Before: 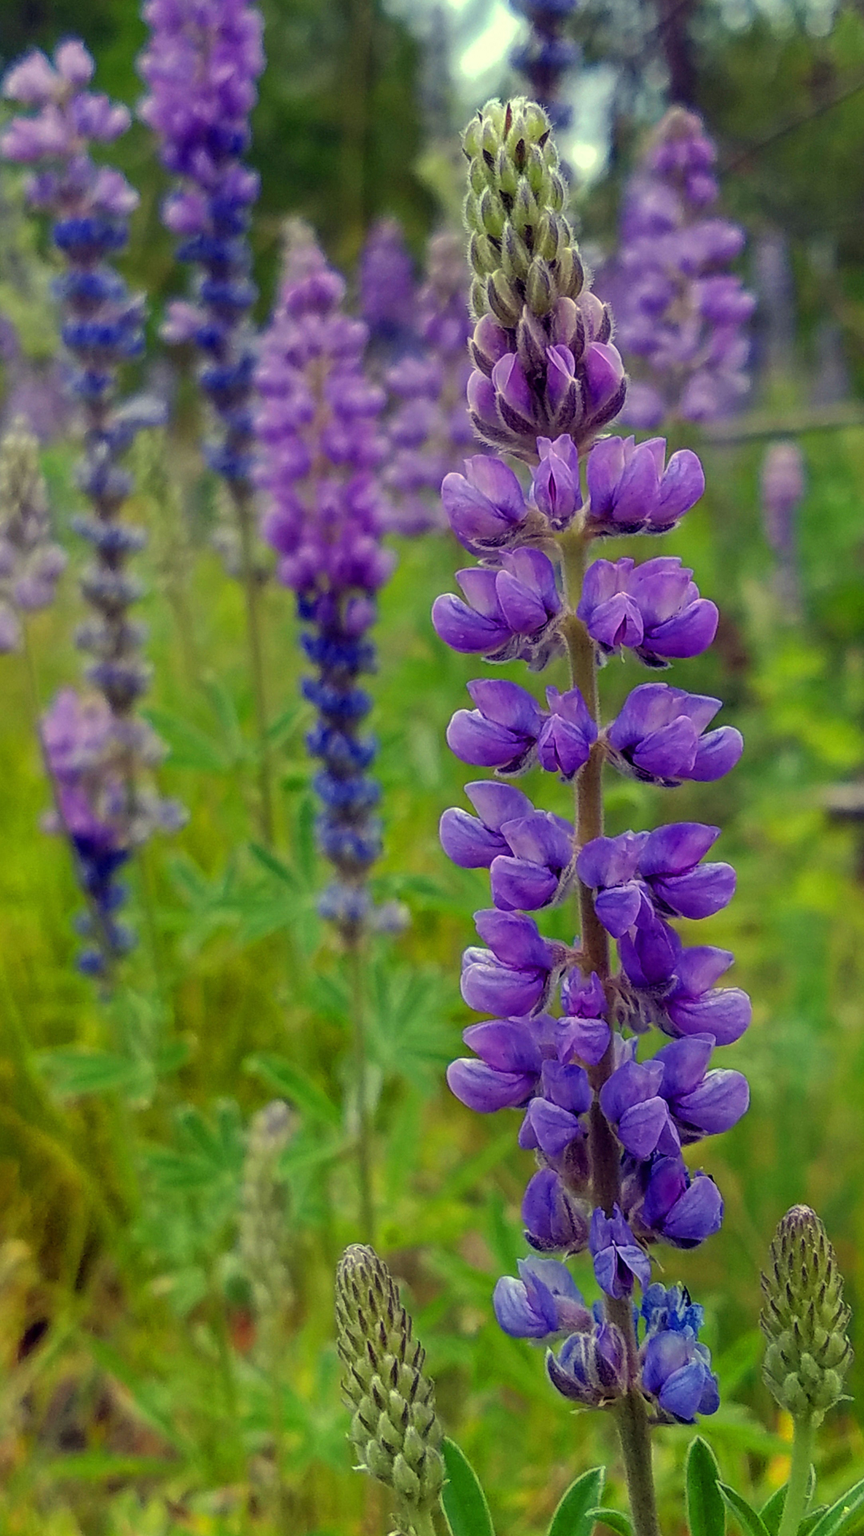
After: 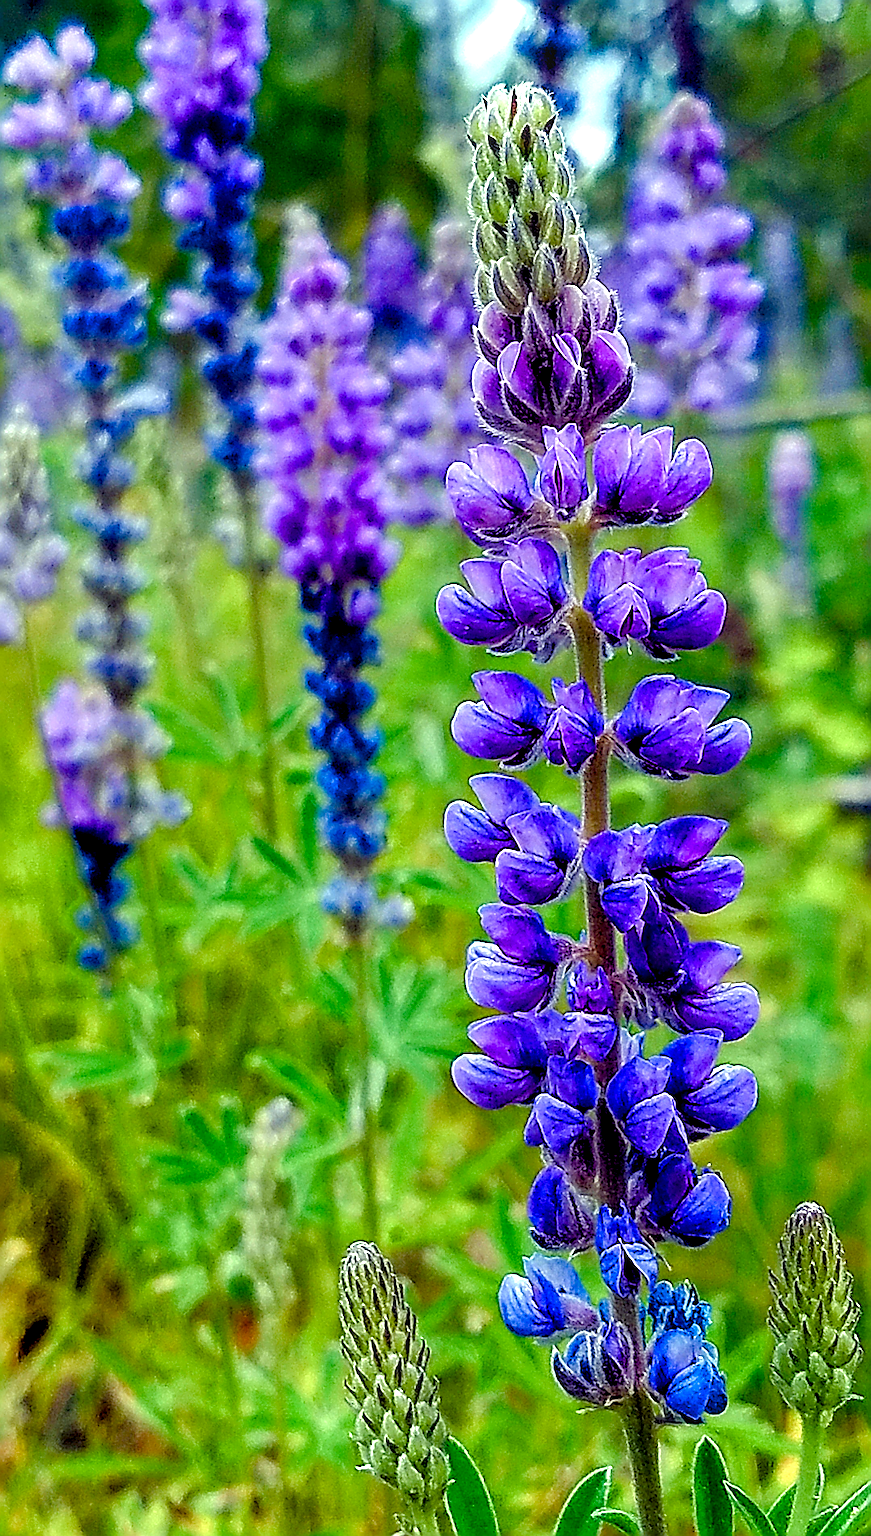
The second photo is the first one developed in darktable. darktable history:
color calibration: output R [1.063, -0.012, -0.003, 0], output G [0, 1.022, 0.021, 0], output B [-0.079, 0.047, 1, 0], illuminant as shot in camera, x 0.385, y 0.38, temperature 3955.62 K
crop: top 1.029%, right 0.106%
exposure: exposure 0.167 EV, compensate exposure bias true, compensate highlight preservation false
contrast equalizer: octaves 7, y [[0.536, 0.565, 0.581, 0.516, 0.52, 0.491], [0.5 ×6], [0.5 ×6], [0 ×6], [0 ×6]]
color balance rgb: shadows lift › hue 86.57°, global offset › luminance -0.273%, global offset › hue 262.58°, linear chroma grading › shadows 15.716%, perceptual saturation grading › global saturation 25.553%, perceptual saturation grading › highlights -50.482%, perceptual saturation grading › shadows 31.224%, perceptual brilliance grading › global brilliance 9.683%, perceptual brilliance grading › shadows 14.743%, global vibrance 20%
sharpen: amount 1.99
local contrast: on, module defaults
